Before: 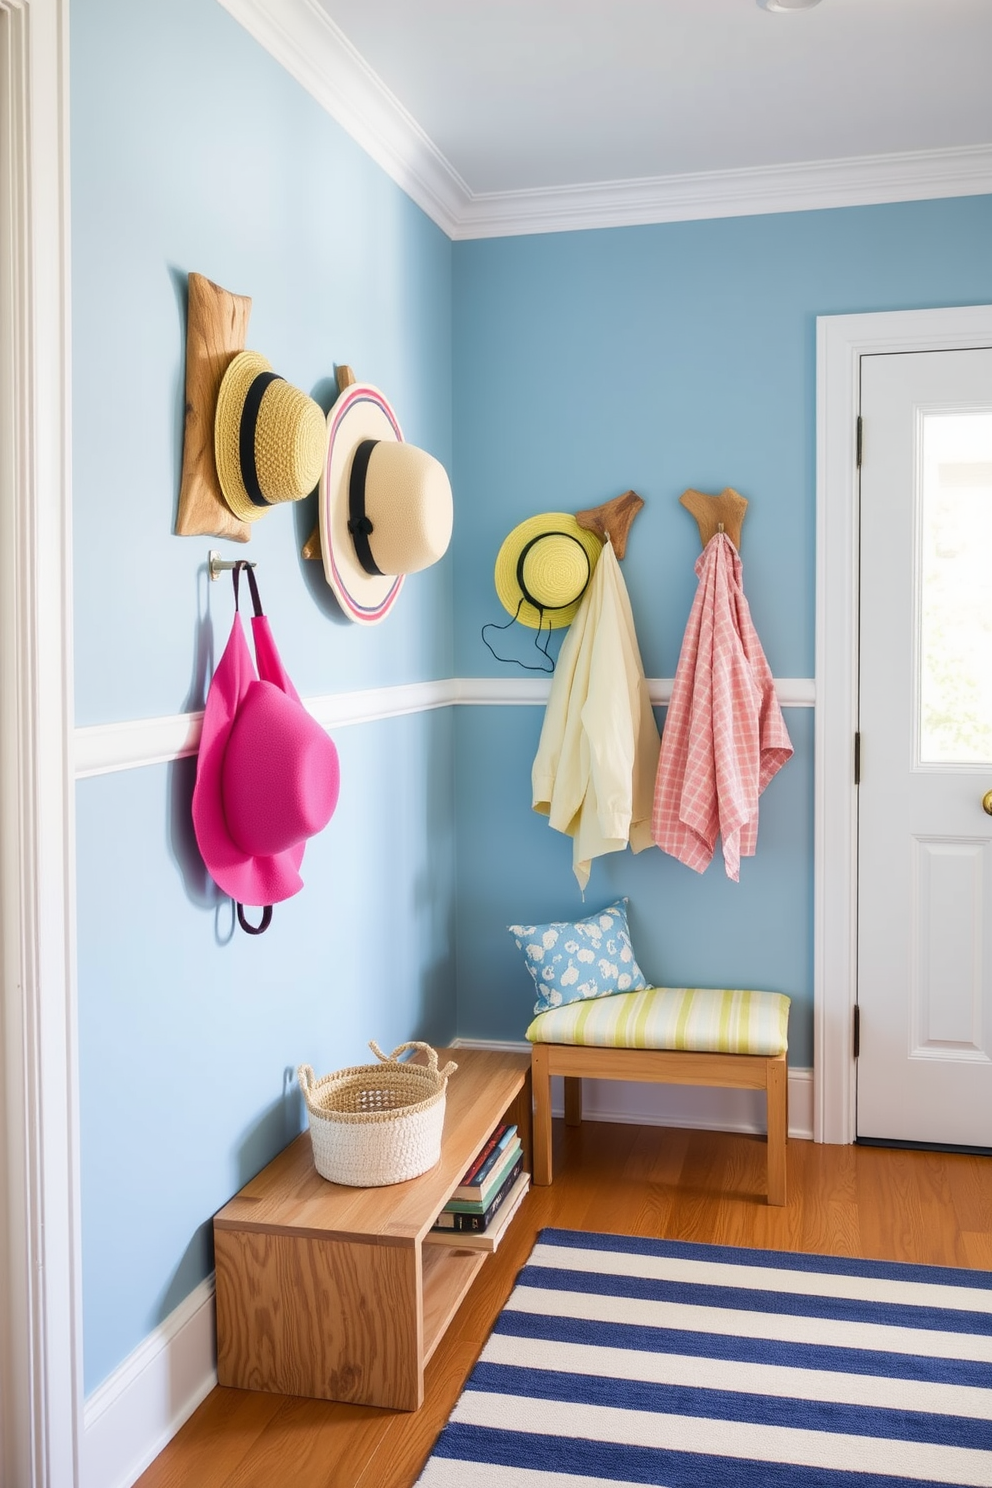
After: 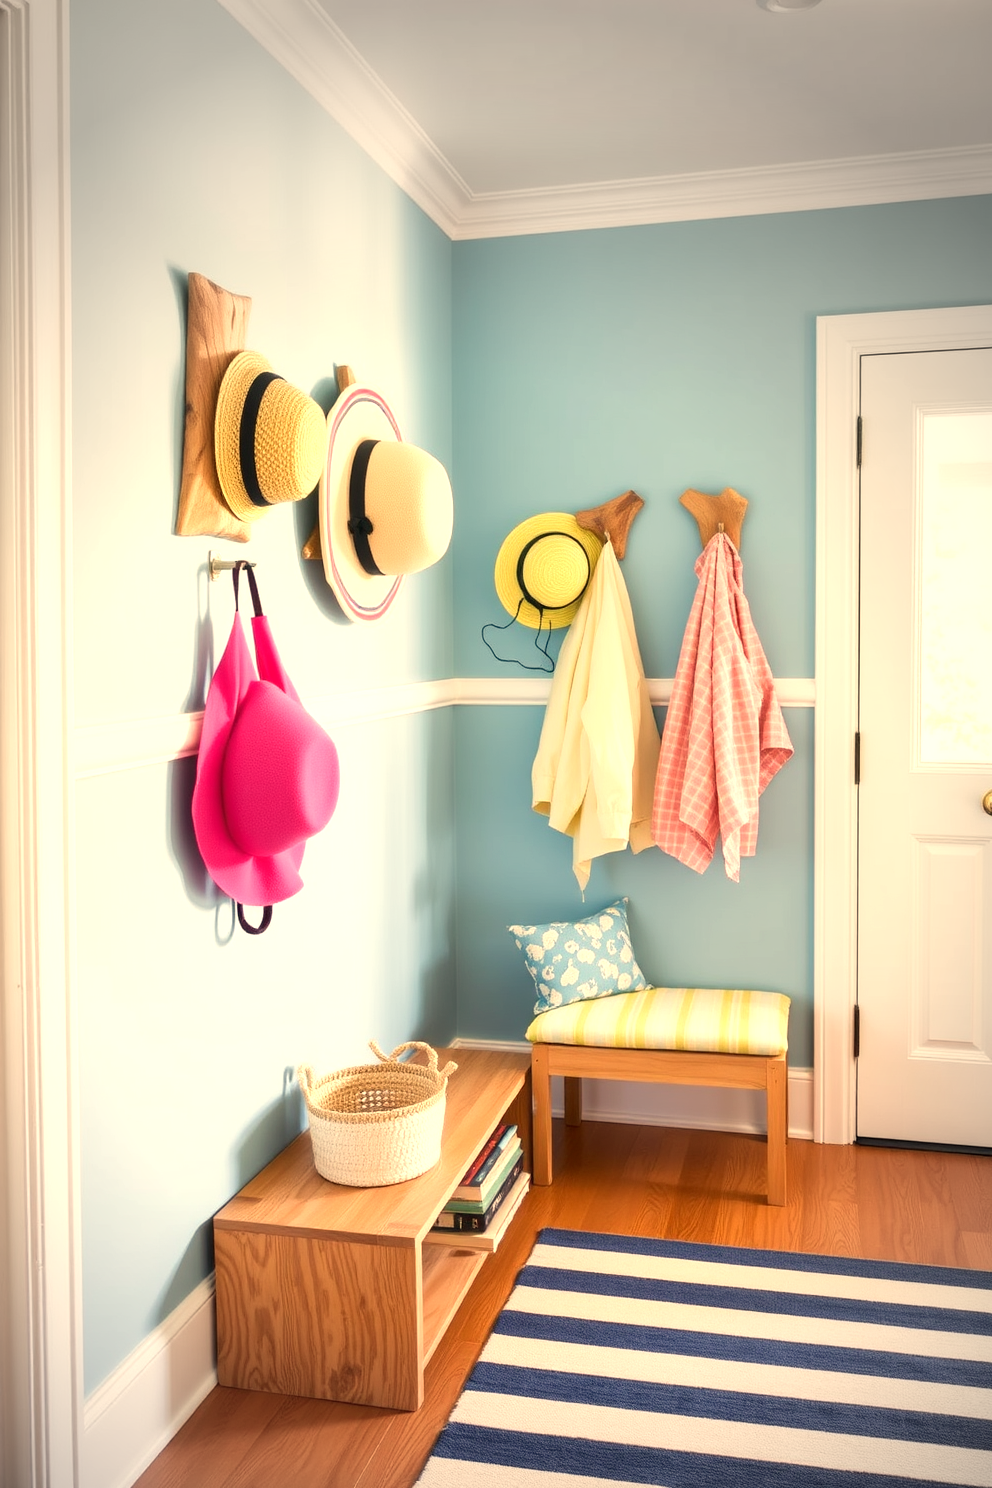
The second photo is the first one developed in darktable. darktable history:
vignetting: fall-off start 64.63%, center (-0.034, 0.148), width/height ratio 0.881
exposure: black level correction 0.001, exposure 0.5 EV, compensate exposure bias true, compensate highlight preservation false
white balance: red 1.123, blue 0.83
